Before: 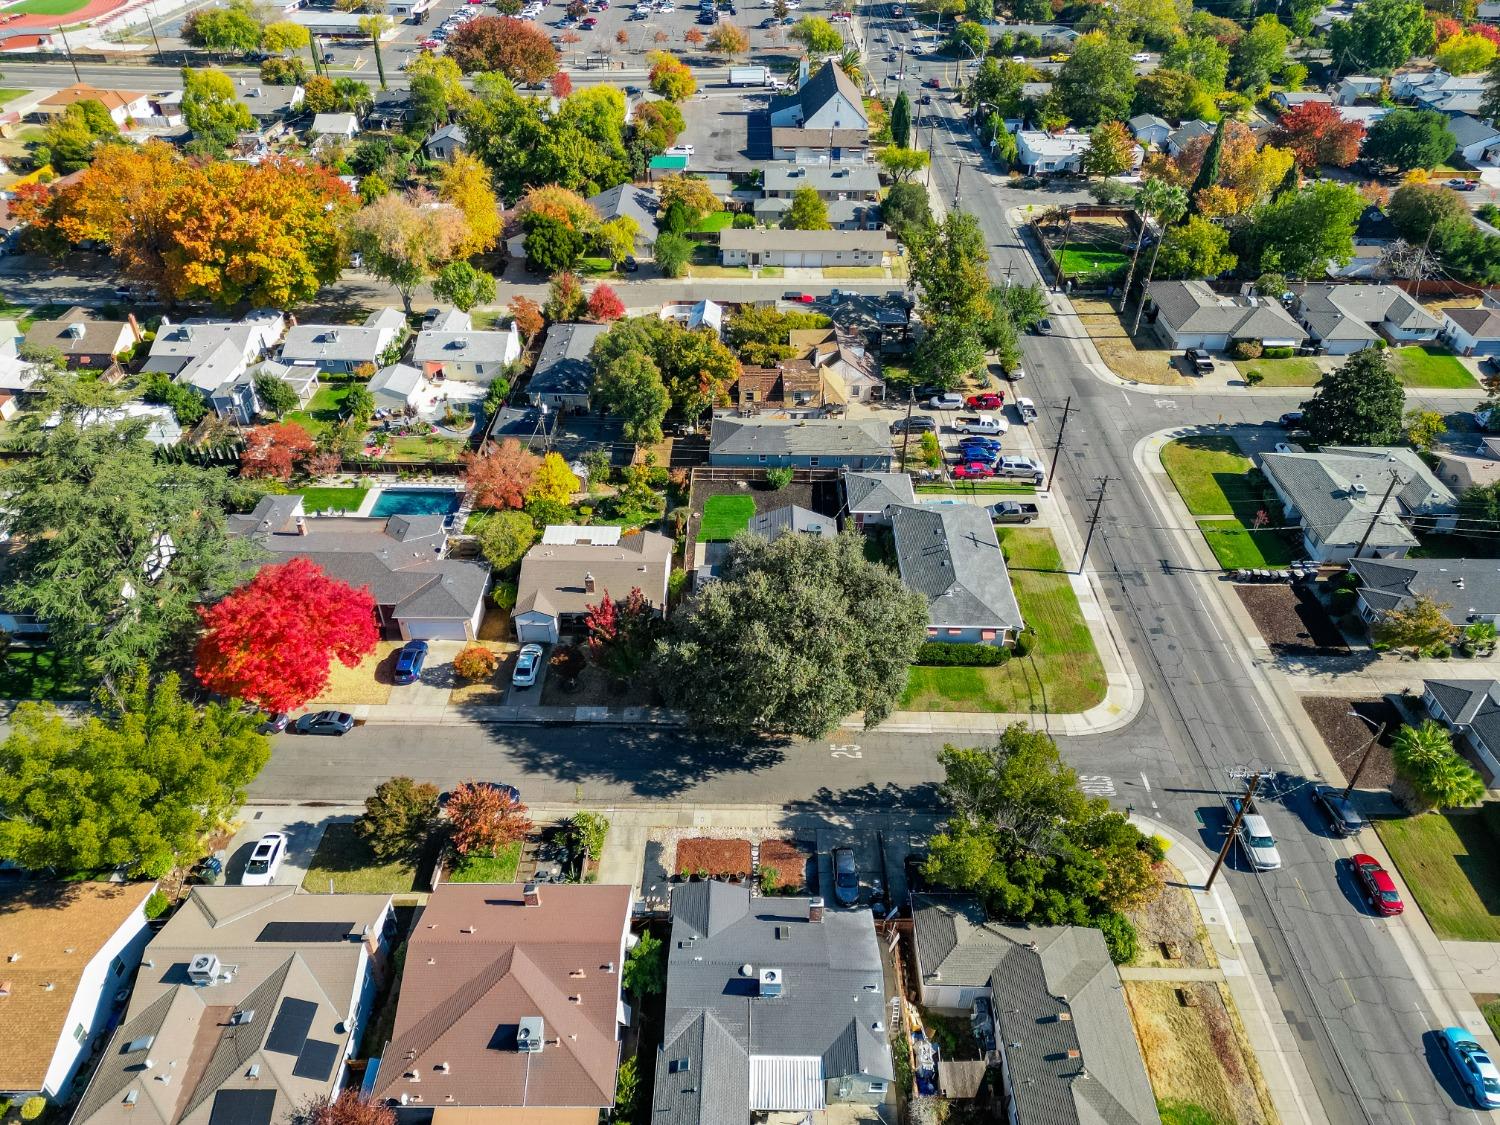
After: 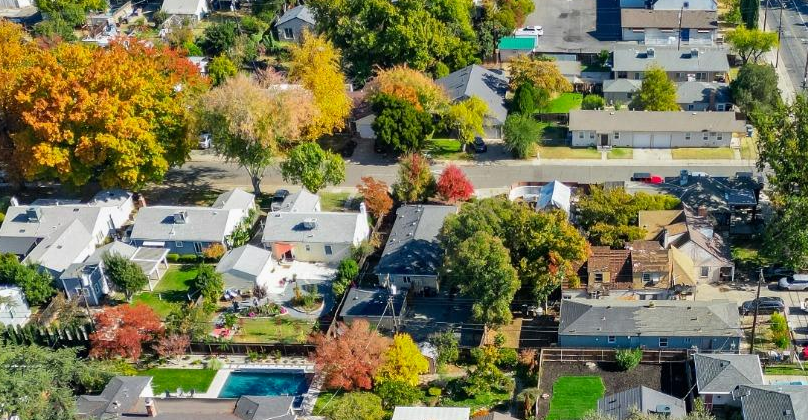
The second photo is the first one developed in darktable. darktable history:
shadows and highlights: shadows 43.79, white point adjustment -1.44, soften with gaussian
crop: left 10.067%, top 10.6%, right 36.028%, bottom 52.062%
